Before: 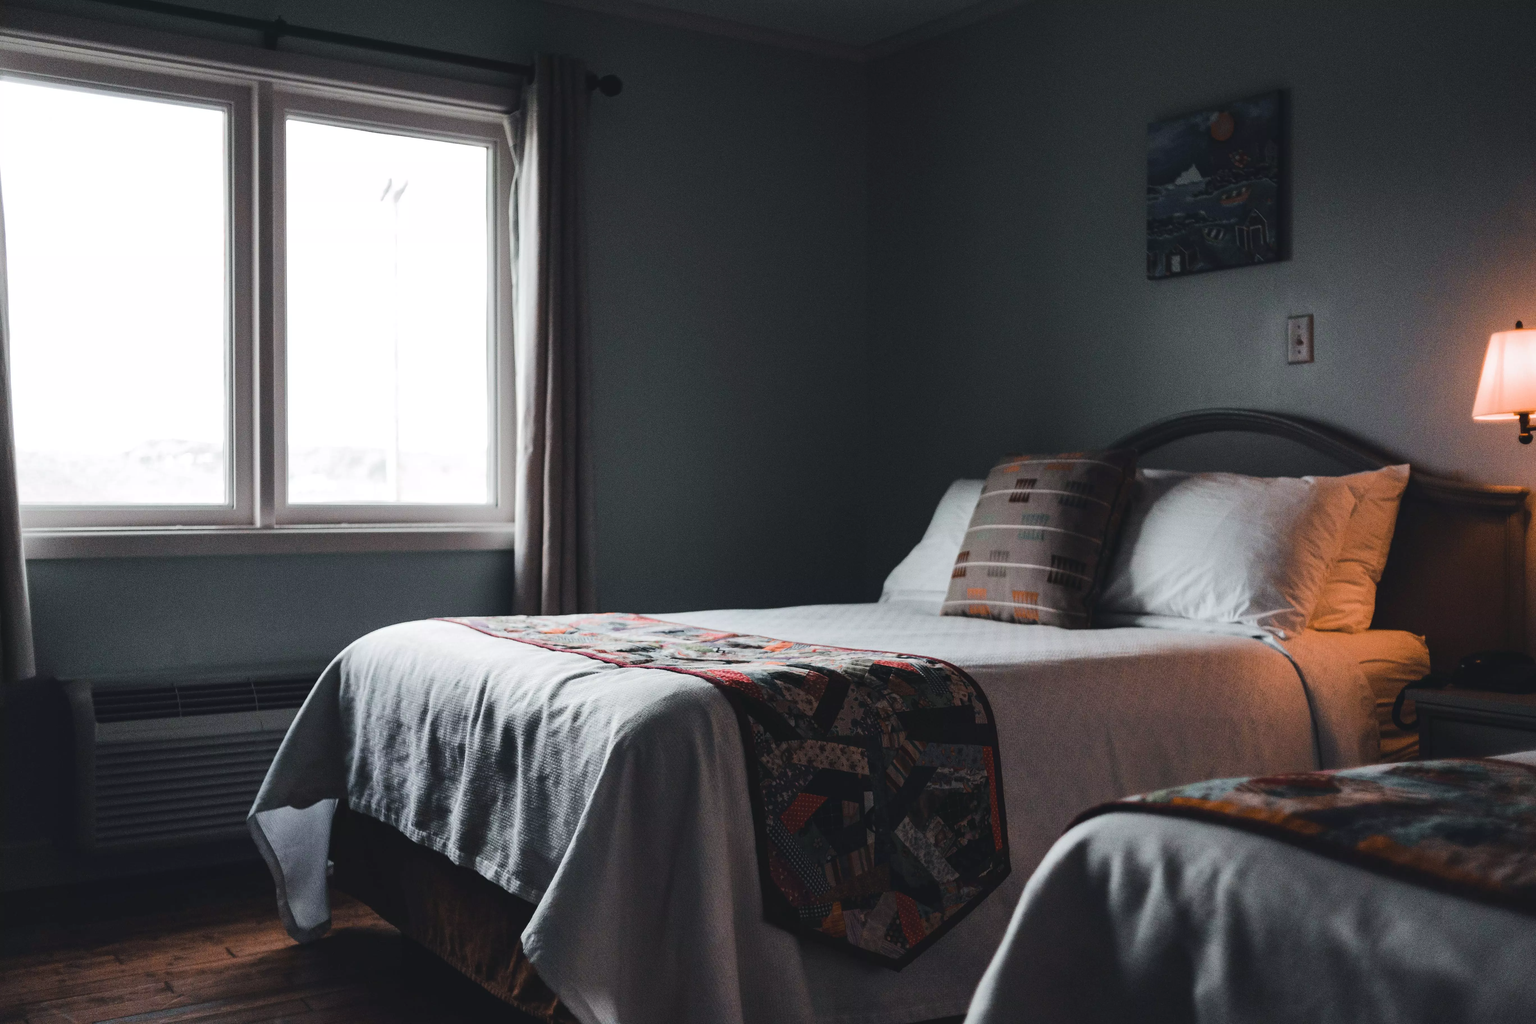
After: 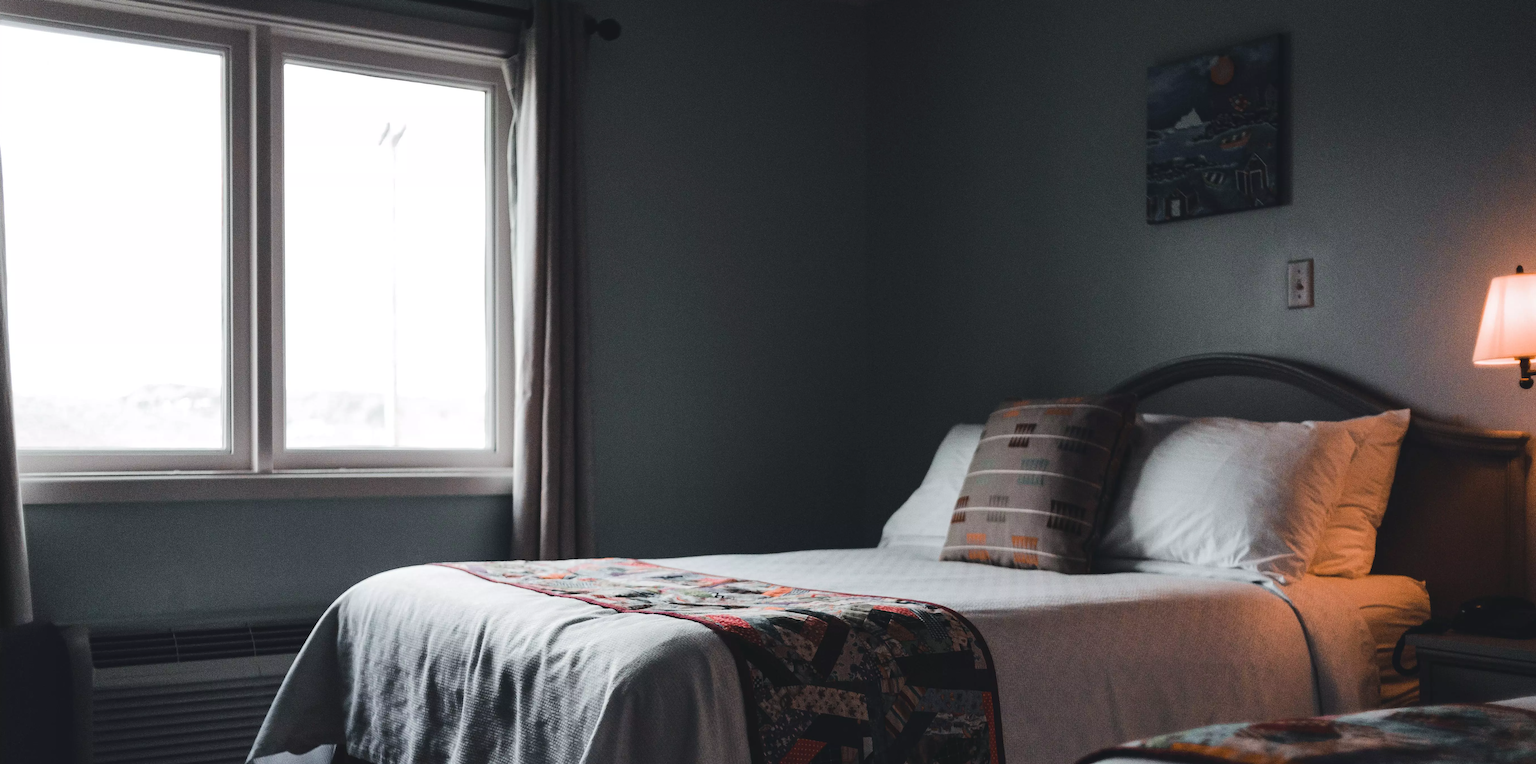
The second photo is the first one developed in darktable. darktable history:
crop: left 0.206%, top 5.528%, bottom 19.932%
